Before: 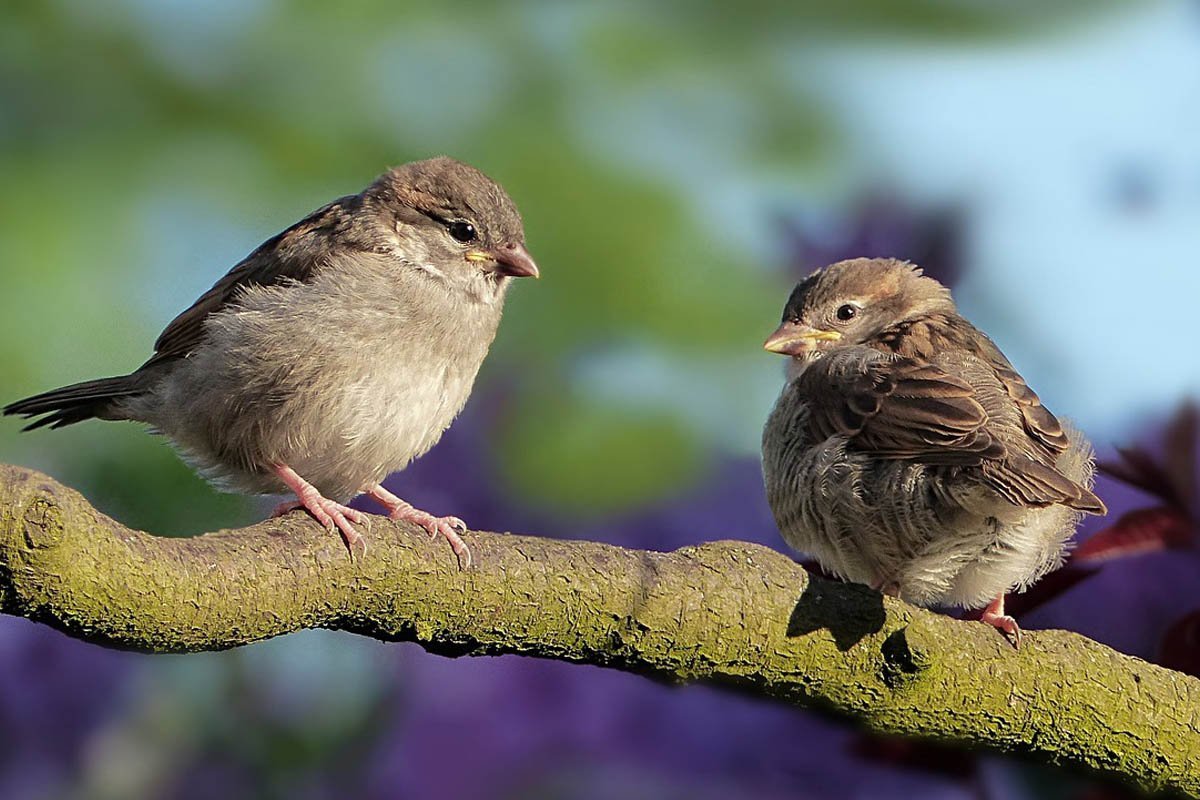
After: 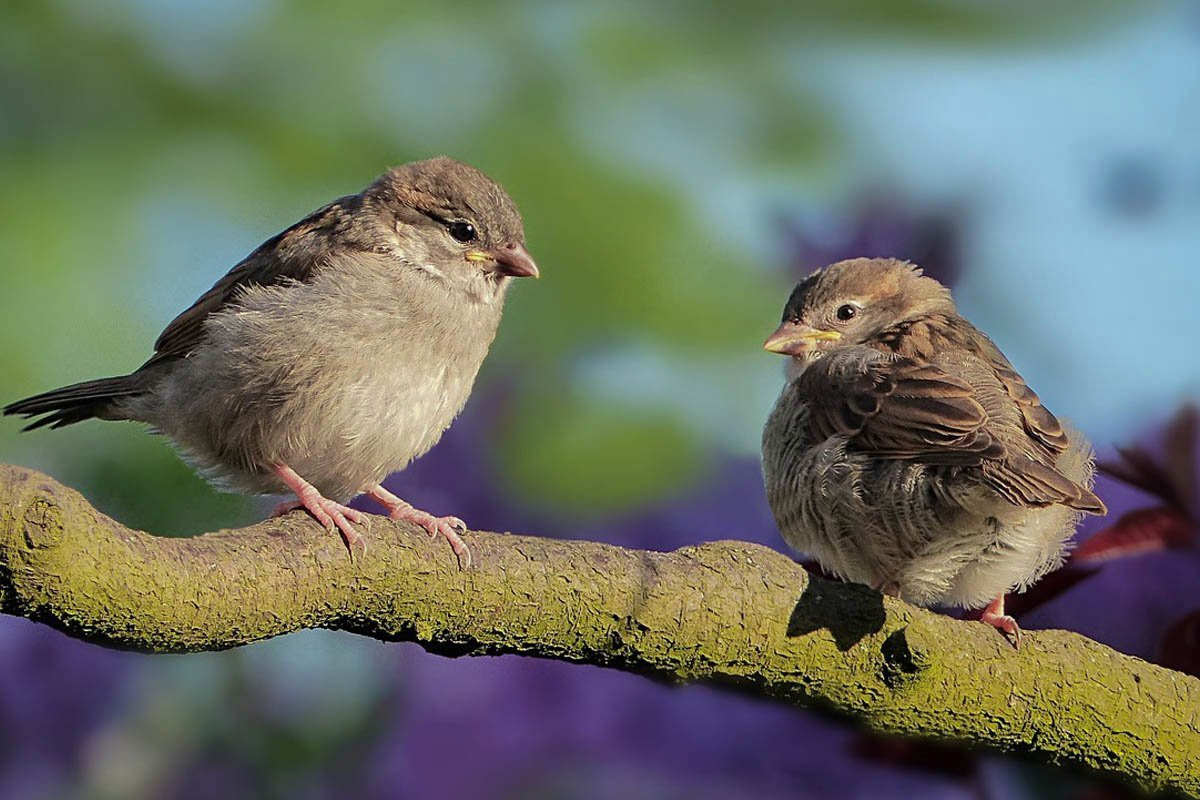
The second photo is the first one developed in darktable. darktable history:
shadows and highlights: shadows 25.44, highlights -70.15
